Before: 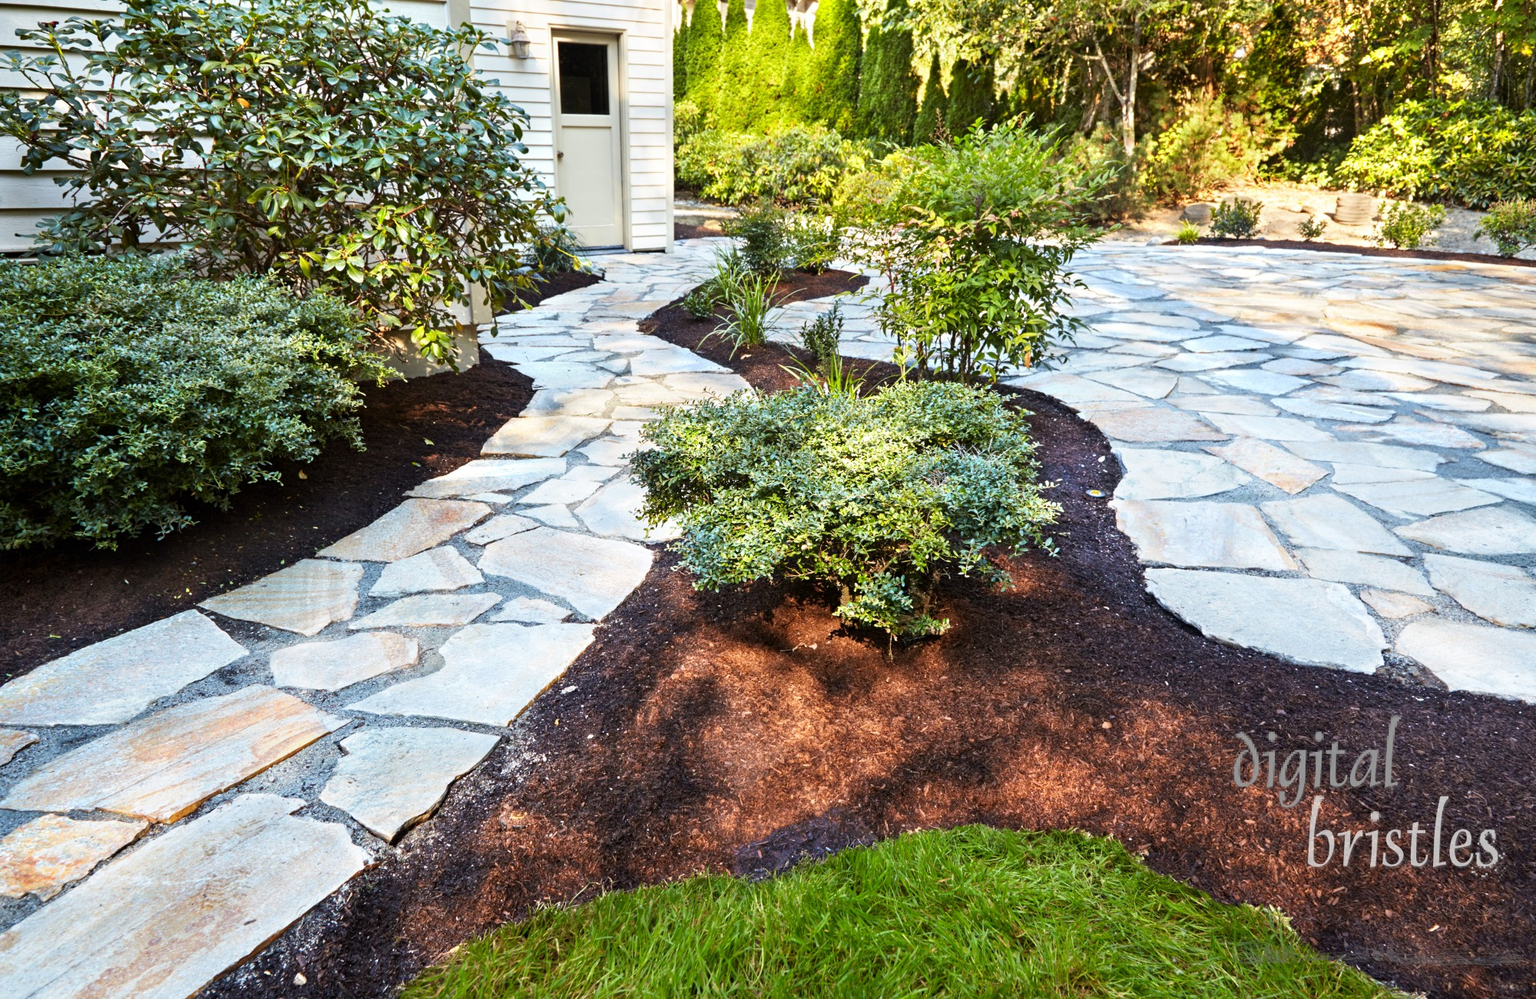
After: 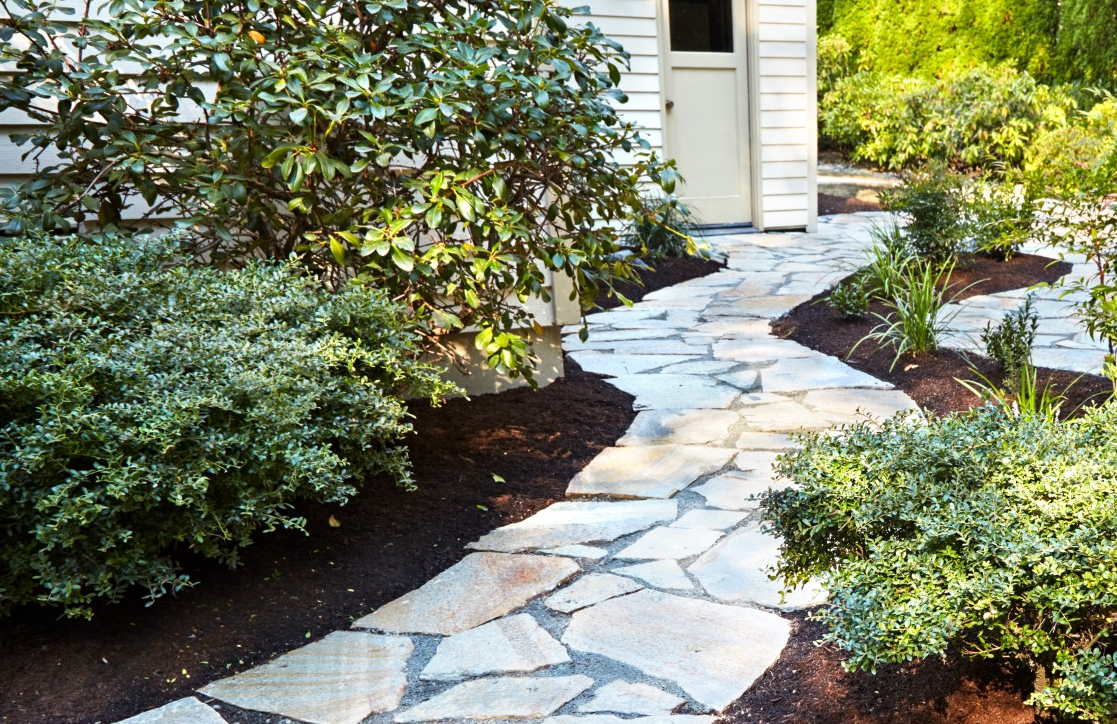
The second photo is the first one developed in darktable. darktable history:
crop and rotate: left 3.034%, top 7.495%, right 41.082%, bottom 36.834%
